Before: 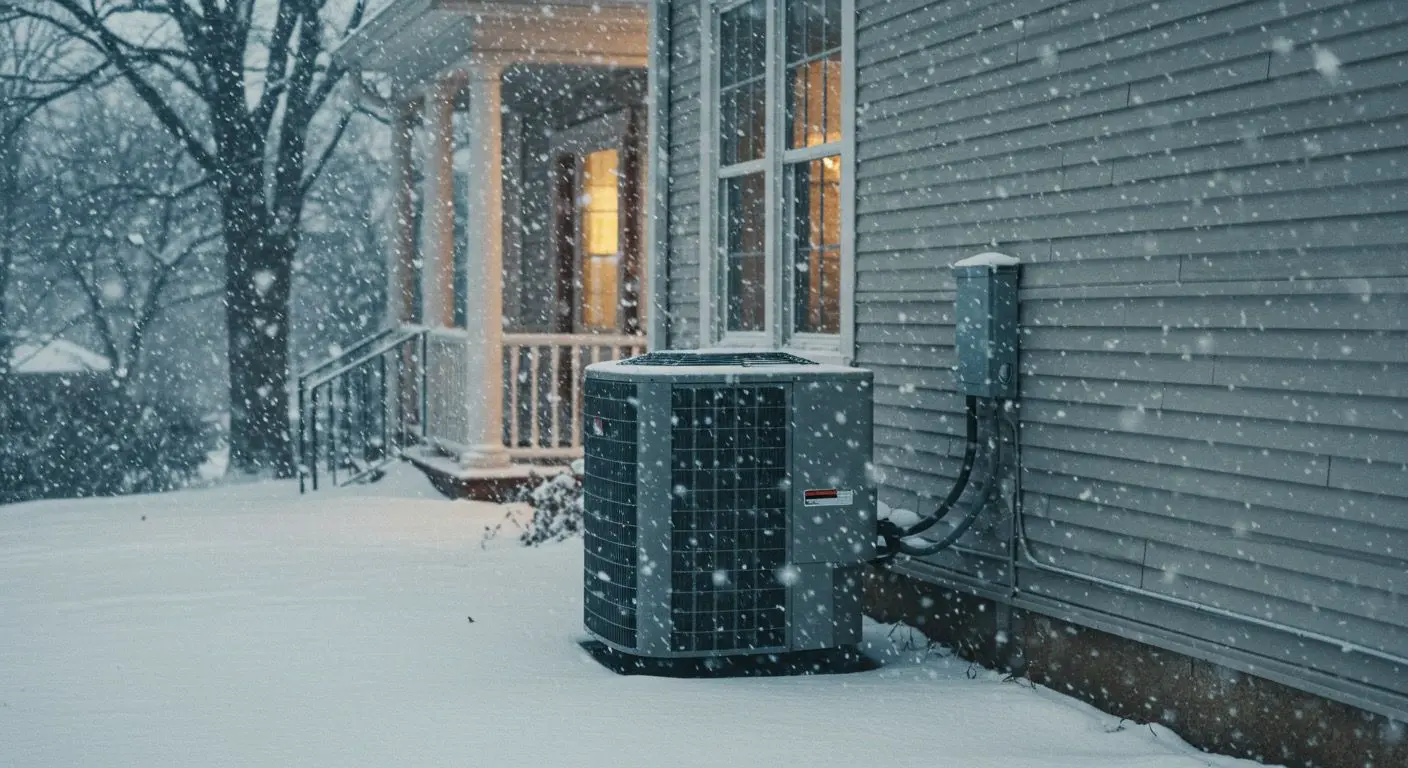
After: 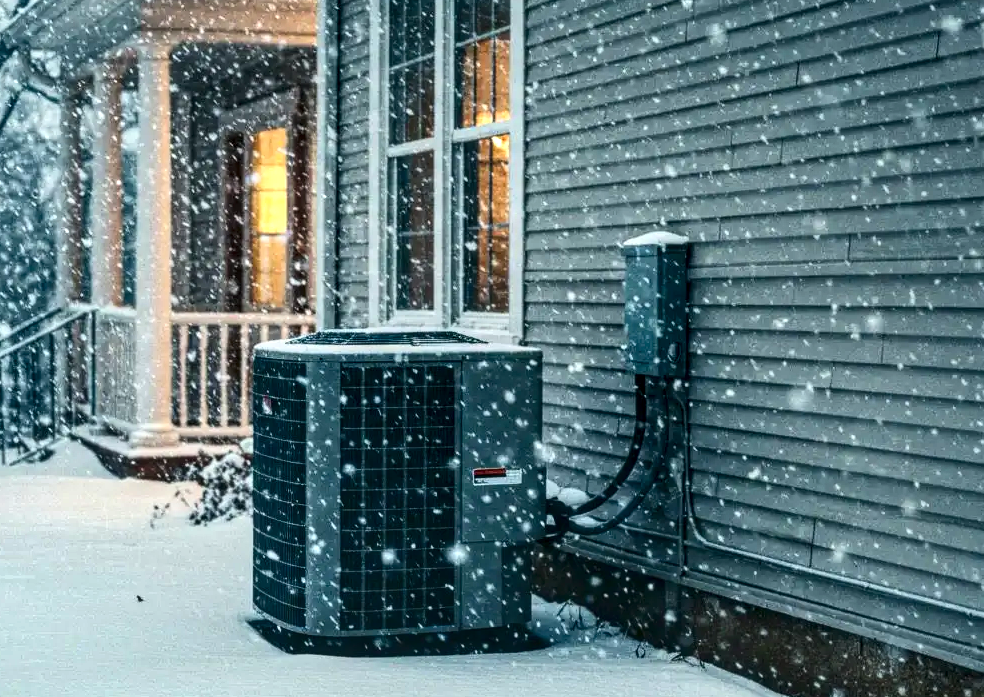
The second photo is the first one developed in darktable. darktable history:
local contrast: highlights 62%, detail 143%, midtone range 0.432
shadows and highlights: shadows color adjustment 97.99%, highlights color adjustment 58.79%, soften with gaussian
crop and rotate: left 23.57%, top 2.756%, right 6.531%, bottom 6.416%
contrast brightness saturation: contrast 0.217, brightness -0.184, saturation 0.234
exposure: black level correction 0, exposure 0.593 EV, compensate highlight preservation false
